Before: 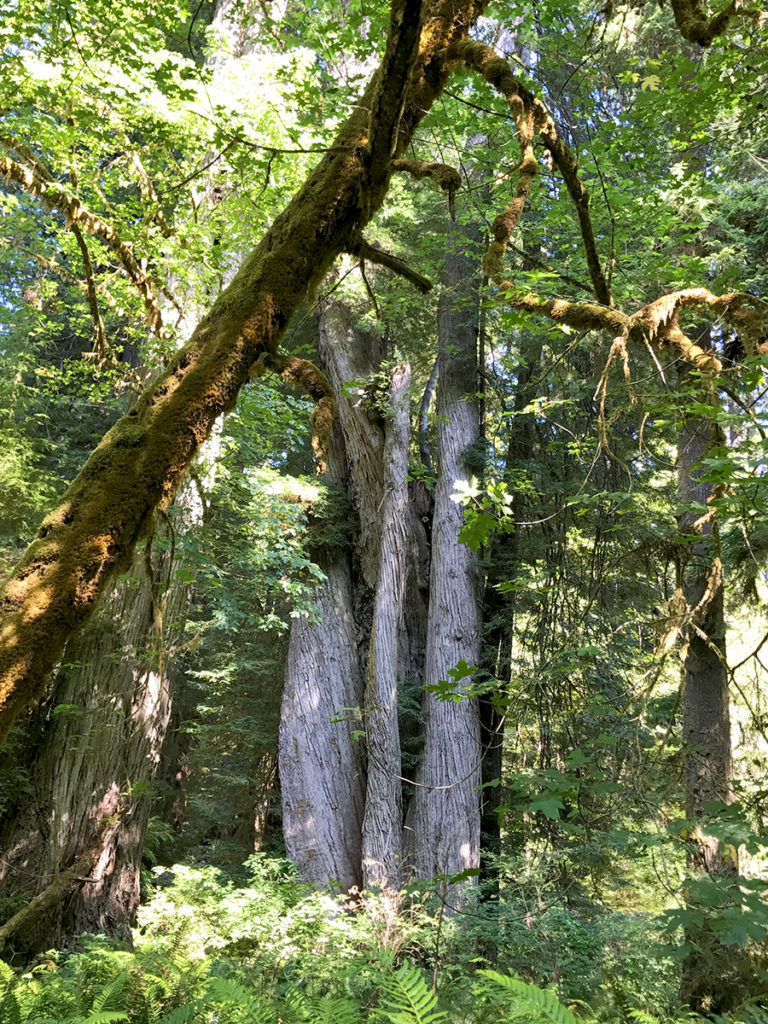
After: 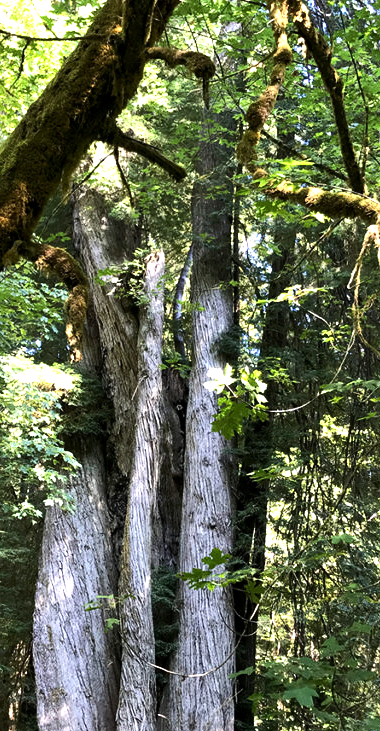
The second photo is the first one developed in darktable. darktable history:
crop: left 32.075%, top 10.976%, right 18.355%, bottom 17.596%
tone equalizer: -8 EV -1.08 EV, -7 EV -1.01 EV, -6 EV -0.867 EV, -5 EV -0.578 EV, -3 EV 0.578 EV, -2 EV 0.867 EV, -1 EV 1.01 EV, +0 EV 1.08 EV, edges refinement/feathering 500, mask exposure compensation -1.57 EV, preserve details no
